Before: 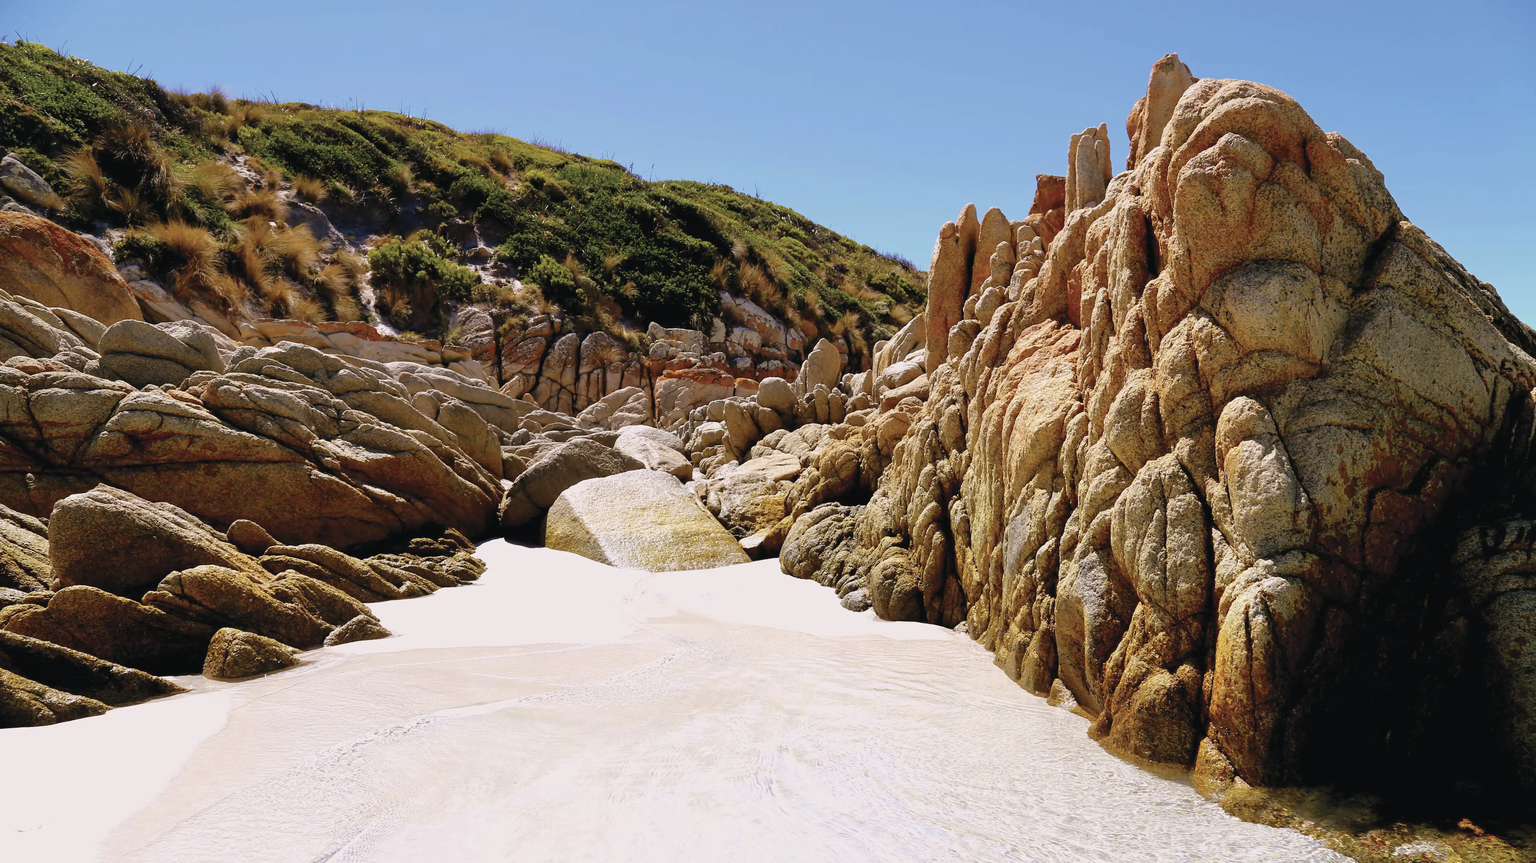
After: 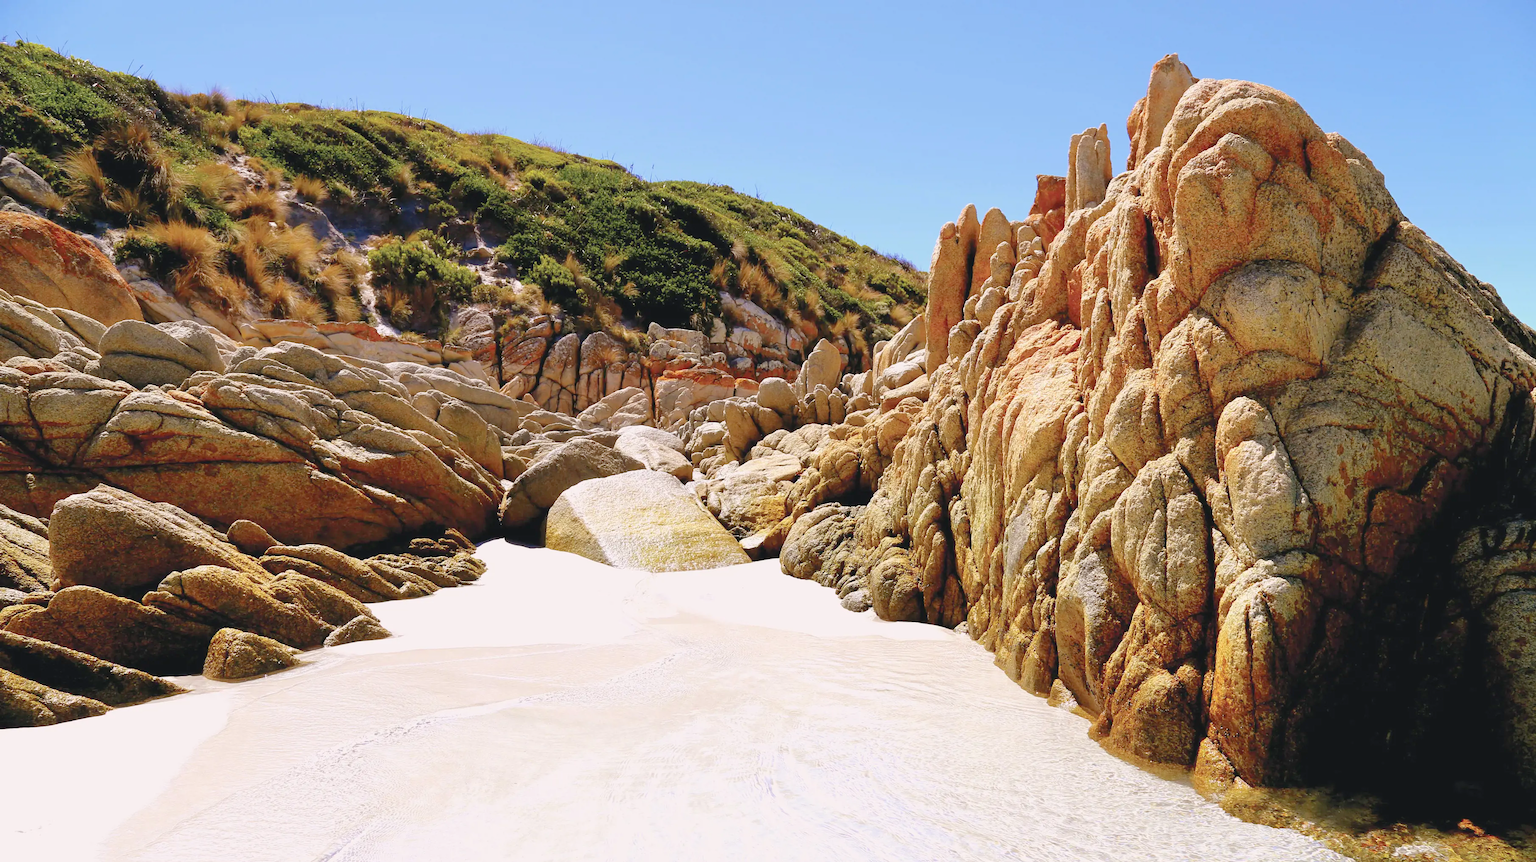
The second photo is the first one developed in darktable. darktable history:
levels: levels [0, 0.43, 0.984]
crop: bottom 0.071%
